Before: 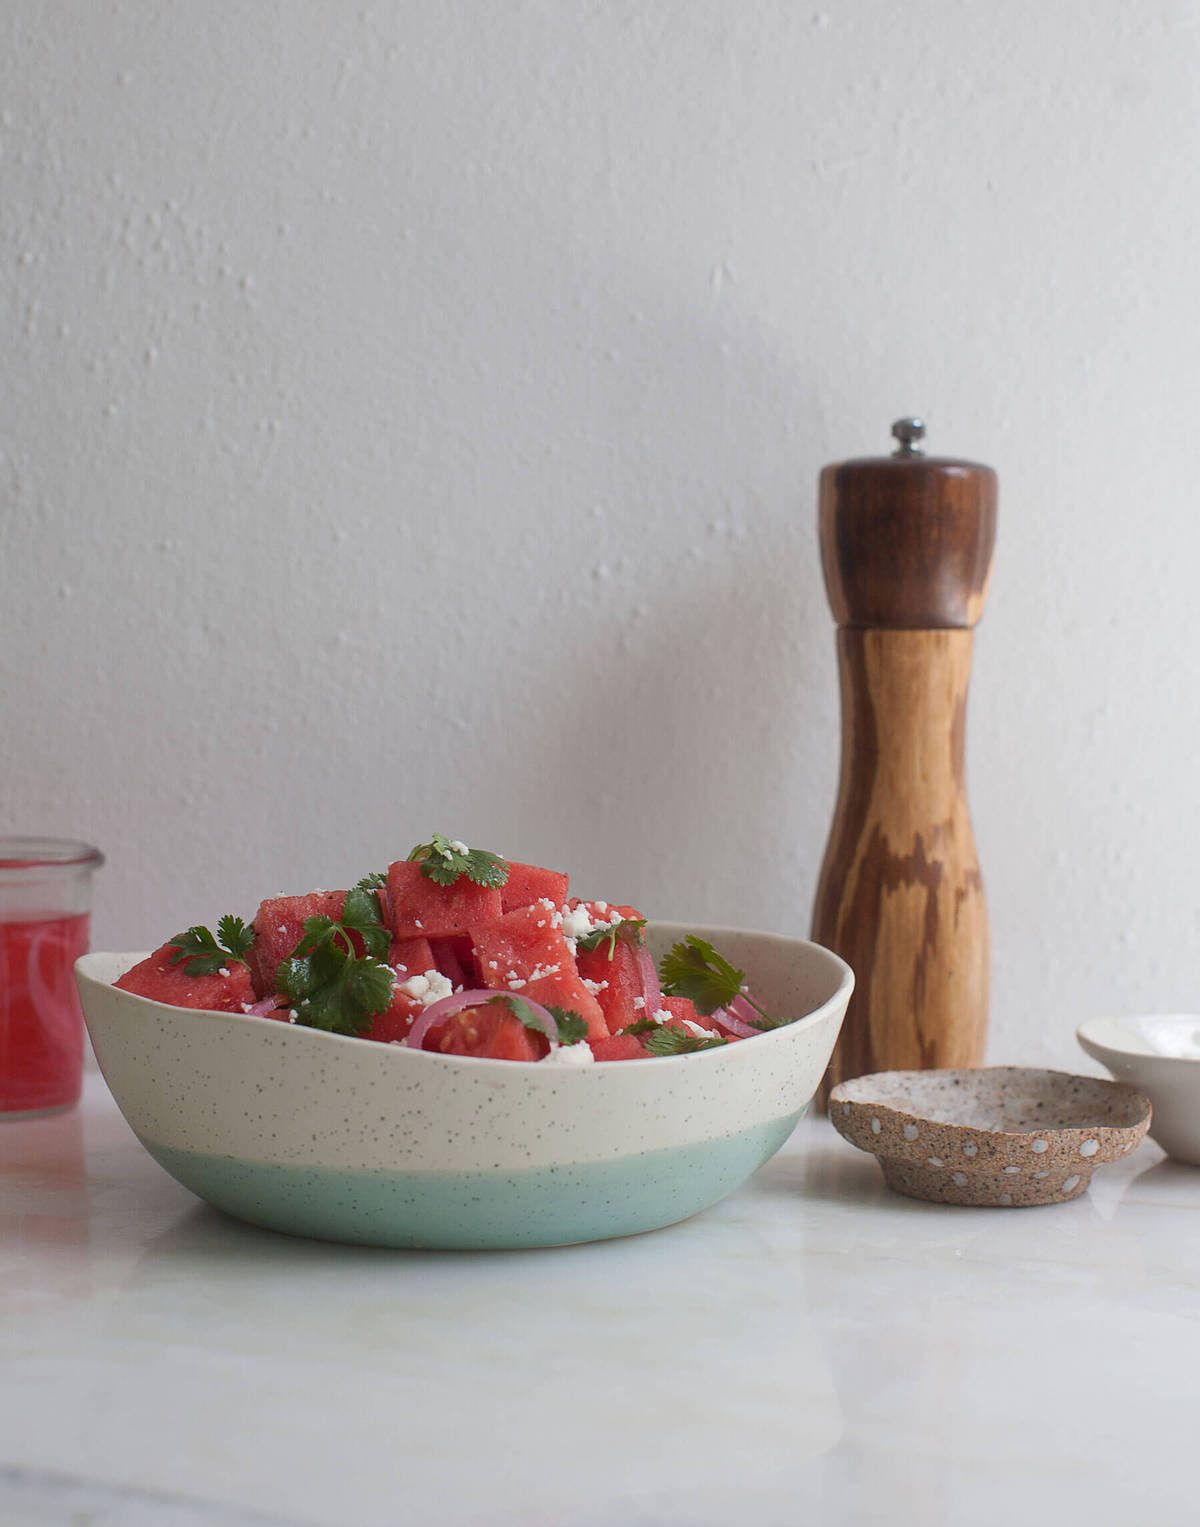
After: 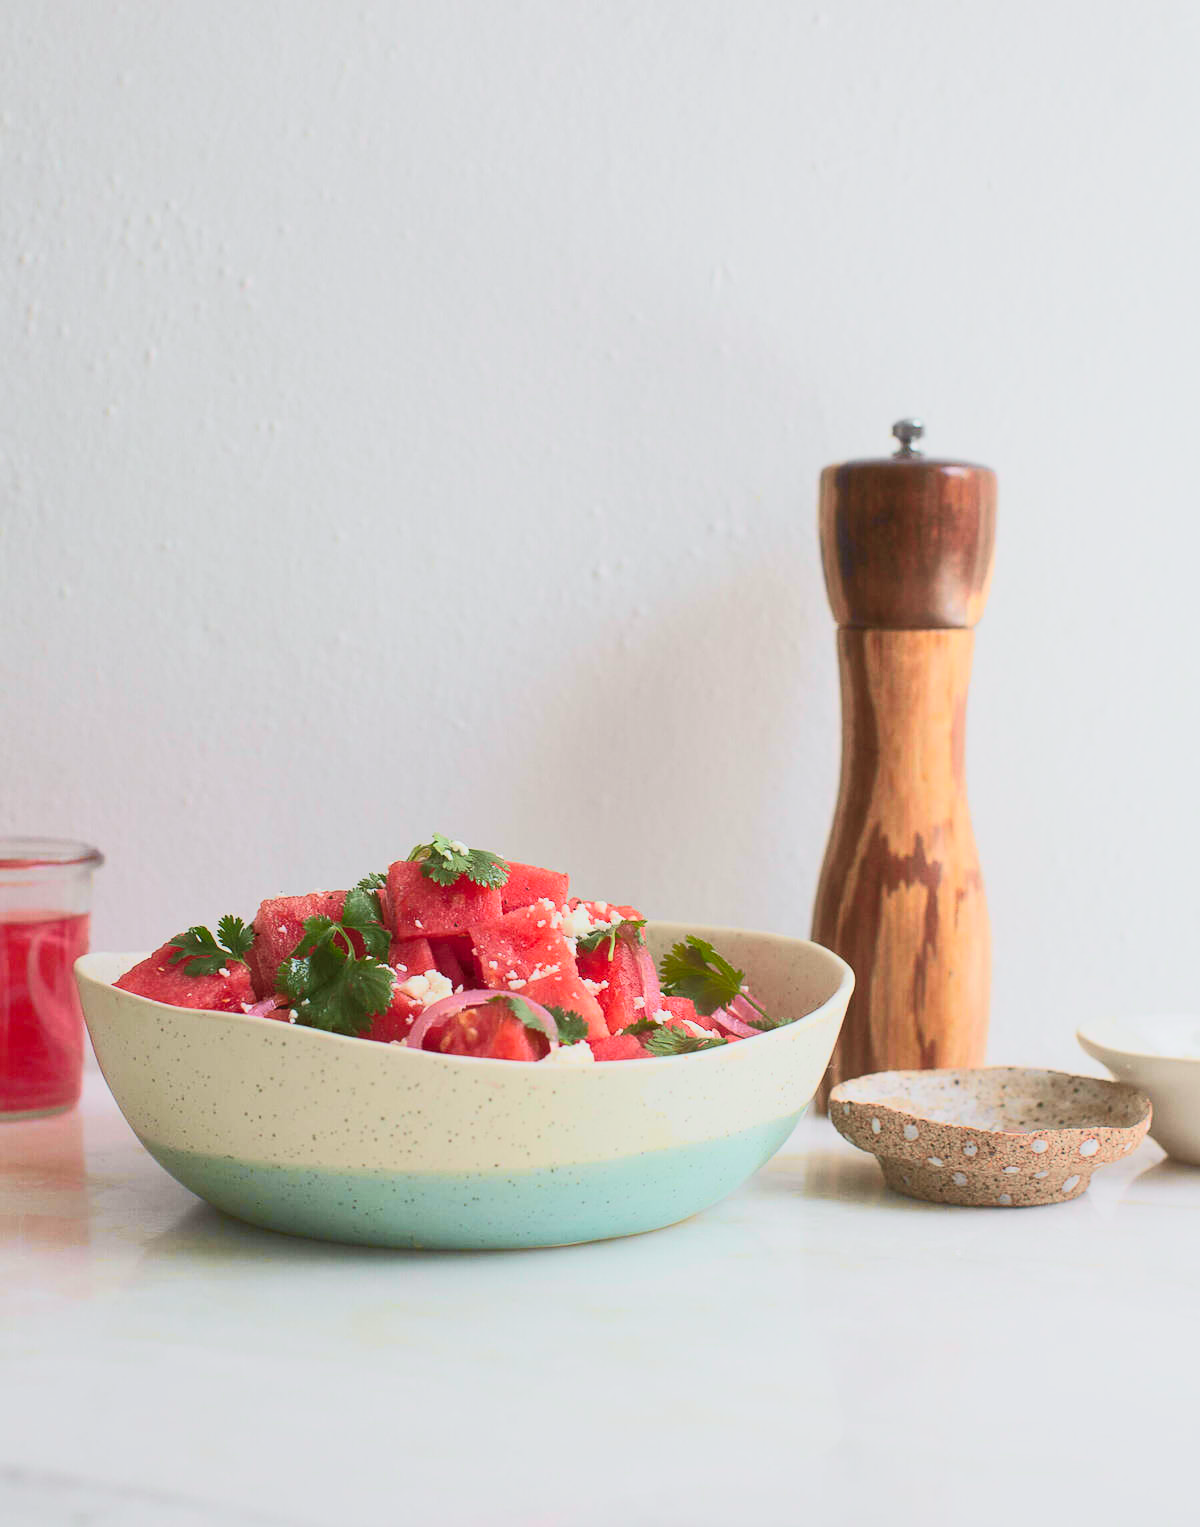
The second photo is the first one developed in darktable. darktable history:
tone curve: curves: ch0 [(0, 0.026) (0.181, 0.223) (0.405, 0.46) (0.456, 0.528) (0.634, 0.728) (0.877, 0.89) (0.984, 0.935)]; ch1 [(0, 0) (0.443, 0.43) (0.492, 0.488) (0.566, 0.579) (0.595, 0.625) (0.65, 0.657) (0.696, 0.725) (1, 1)]; ch2 [(0, 0) (0.33, 0.301) (0.421, 0.443) (0.447, 0.489) (0.495, 0.494) (0.537, 0.57) (0.586, 0.591) (0.663, 0.686) (1, 1)], color space Lab, independent channels, preserve colors none
contrast brightness saturation: contrast 0.195, brightness 0.162, saturation 0.218
